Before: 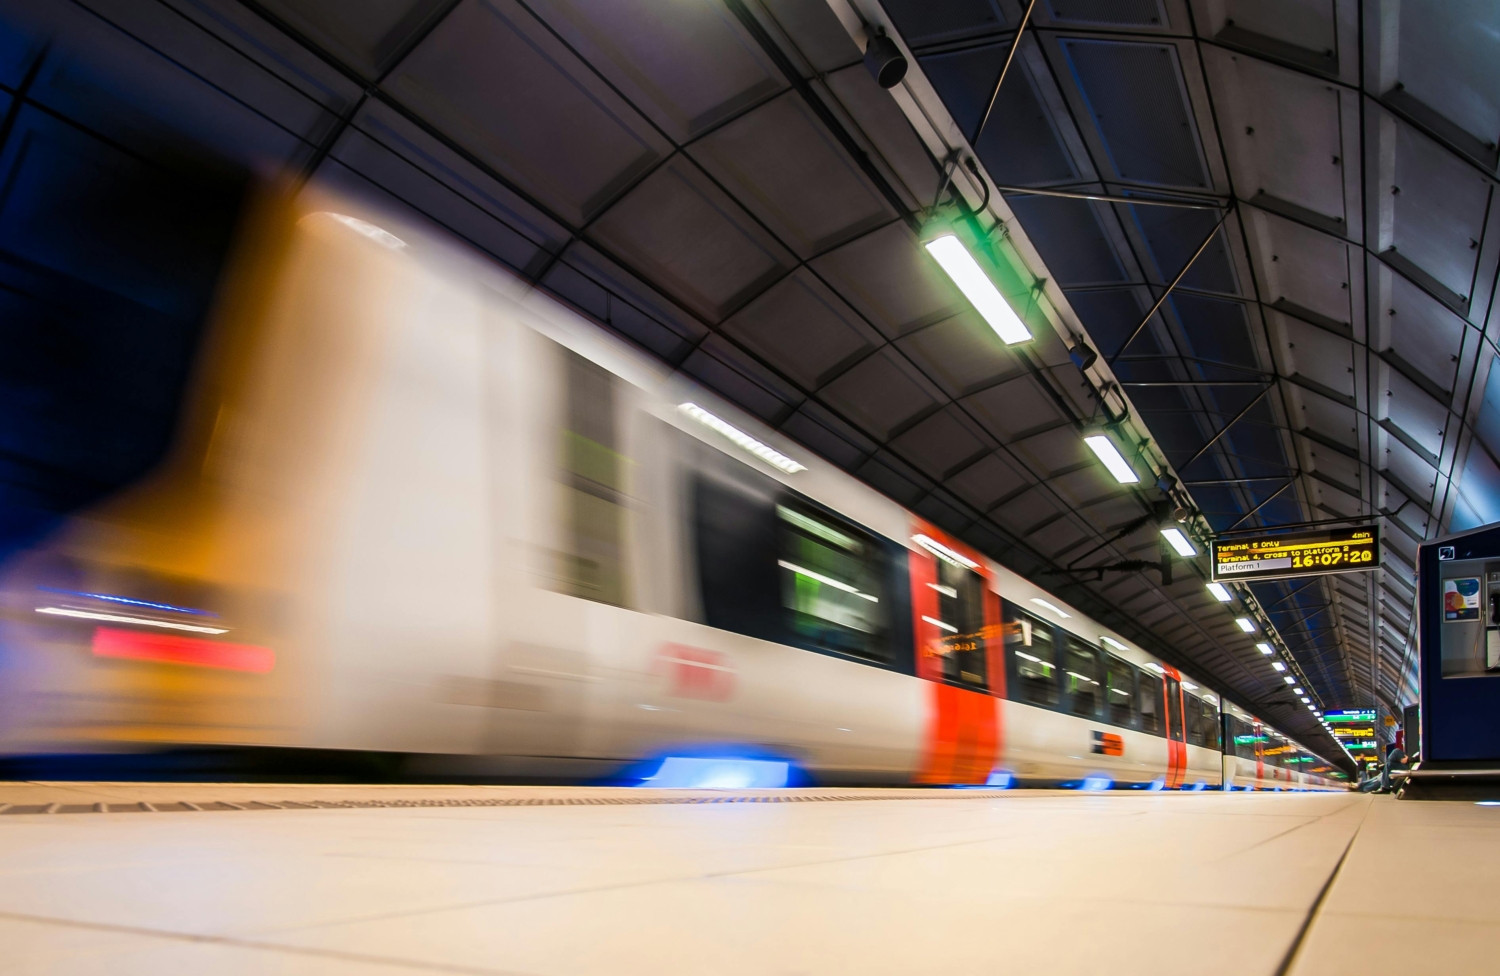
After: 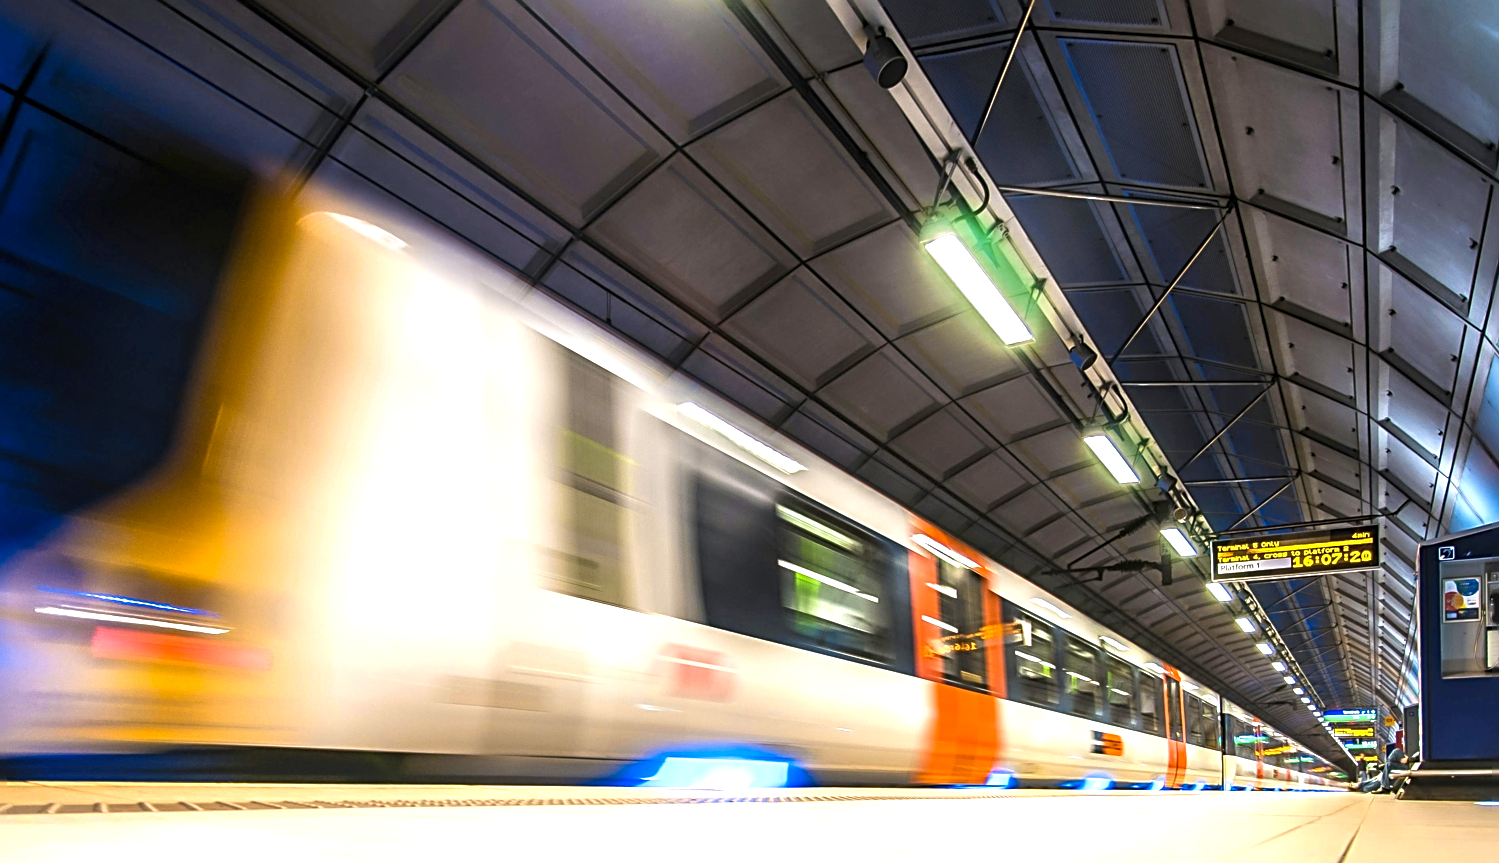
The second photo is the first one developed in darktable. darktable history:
sharpen: radius 2.543, amount 0.636
exposure: exposure 0.999 EV, compensate highlight preservation false
color contrast: green-magenta contrast 0.8, blue-yellow contrast 1.1, unbound 0
local contrast: detail 110%
crop and rotate: top 0%, bottom 11.49%
